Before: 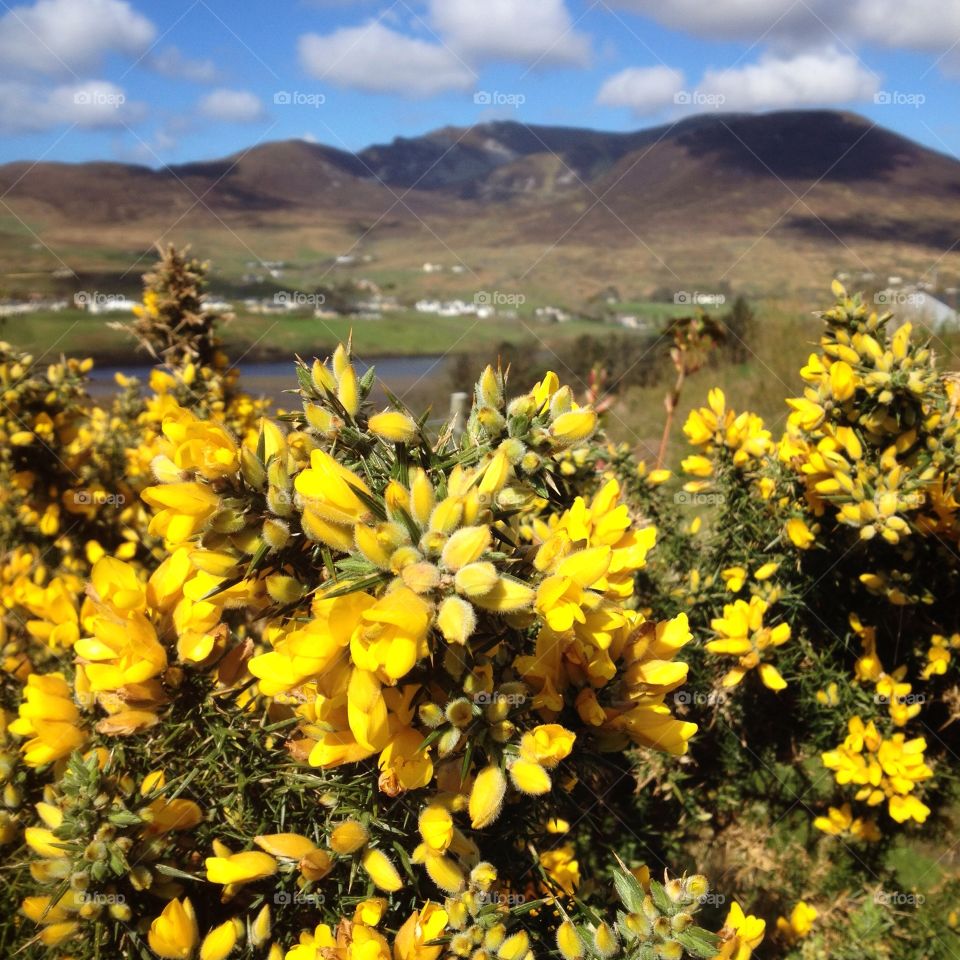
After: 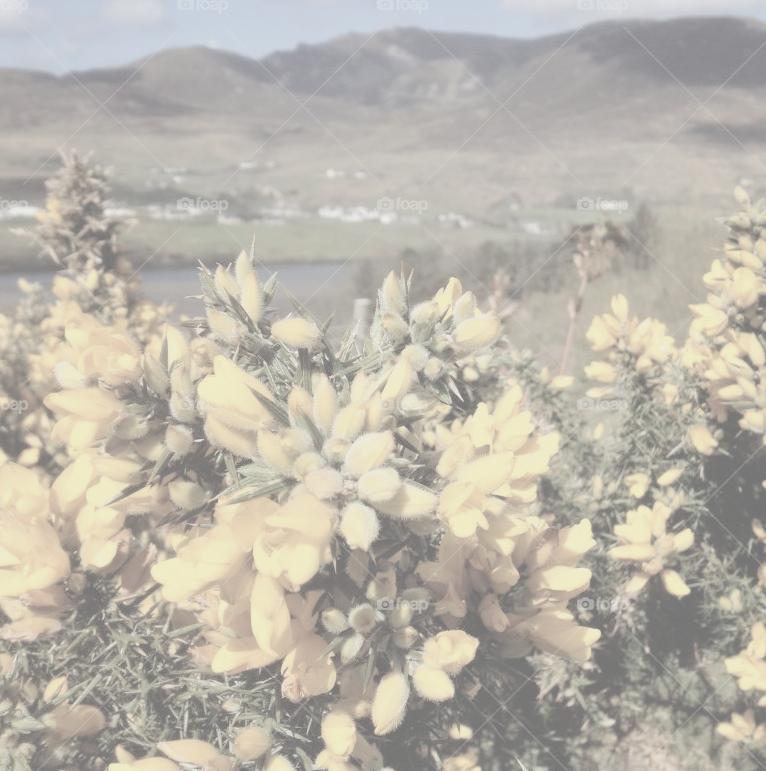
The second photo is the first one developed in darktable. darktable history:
crop and rotate: left 10.183%, top 9.882%, right 9.948%, bottom 9.804%
contrast brightness saturation: contrast -0.31, brightness 0.767, saturation -0.797
